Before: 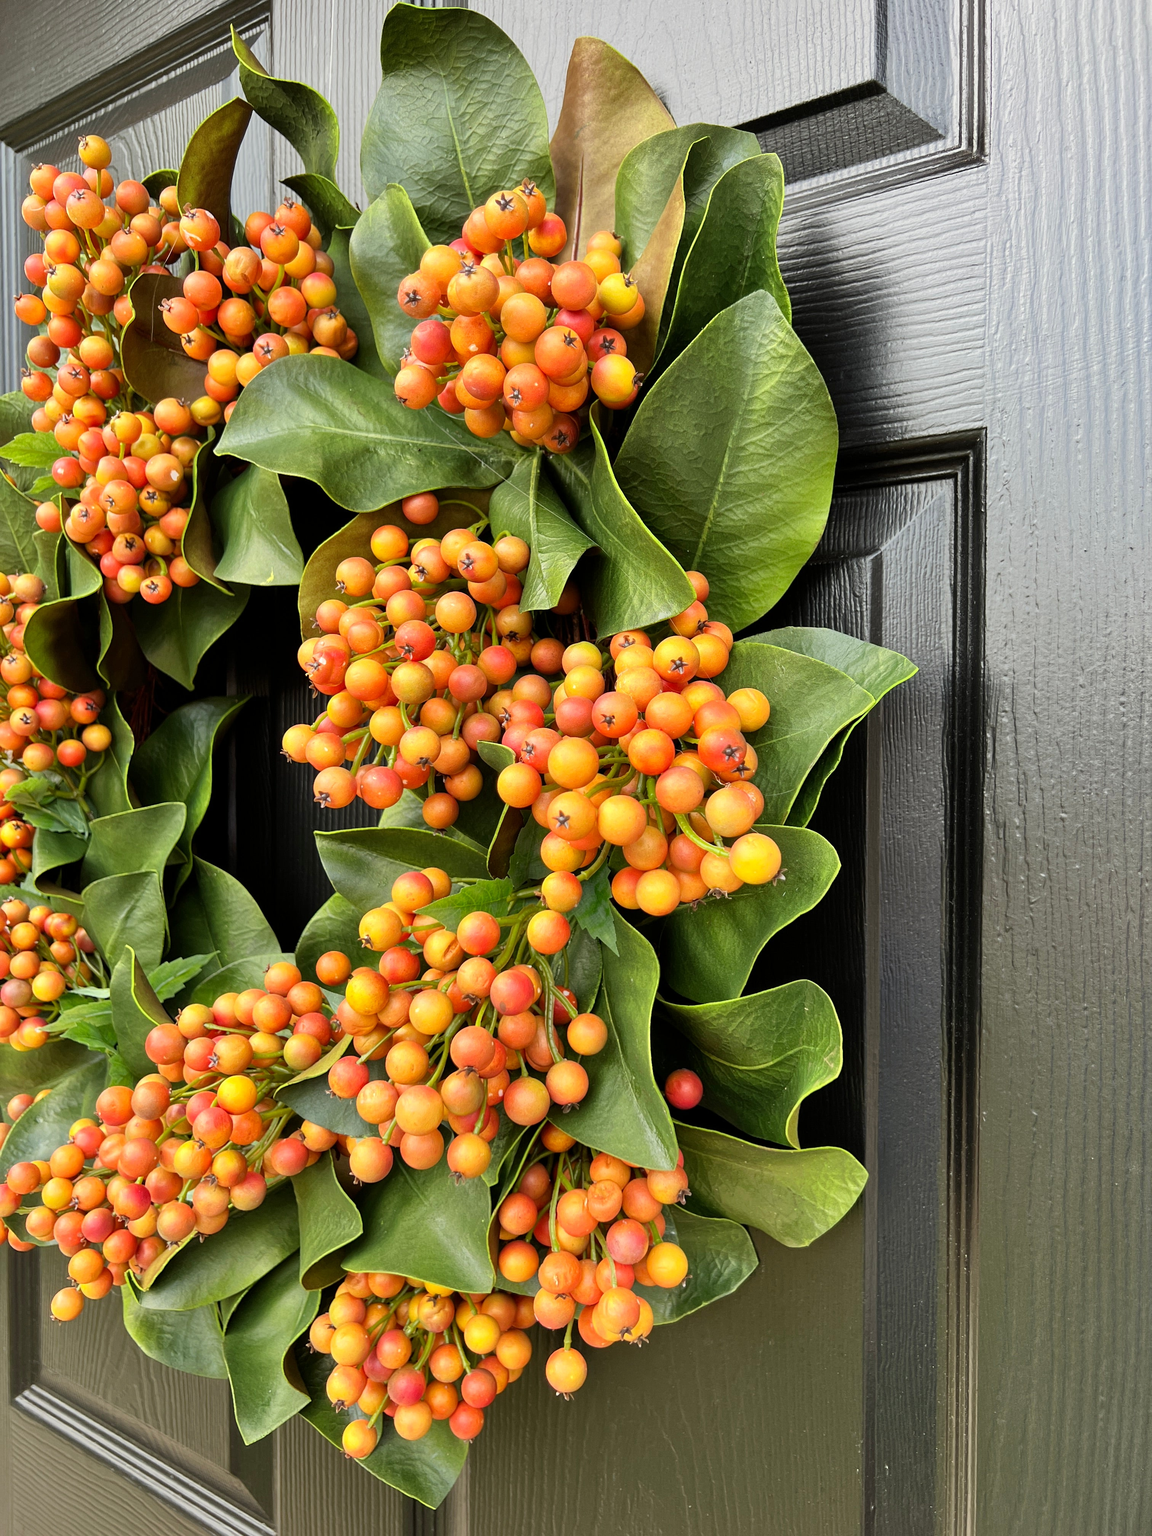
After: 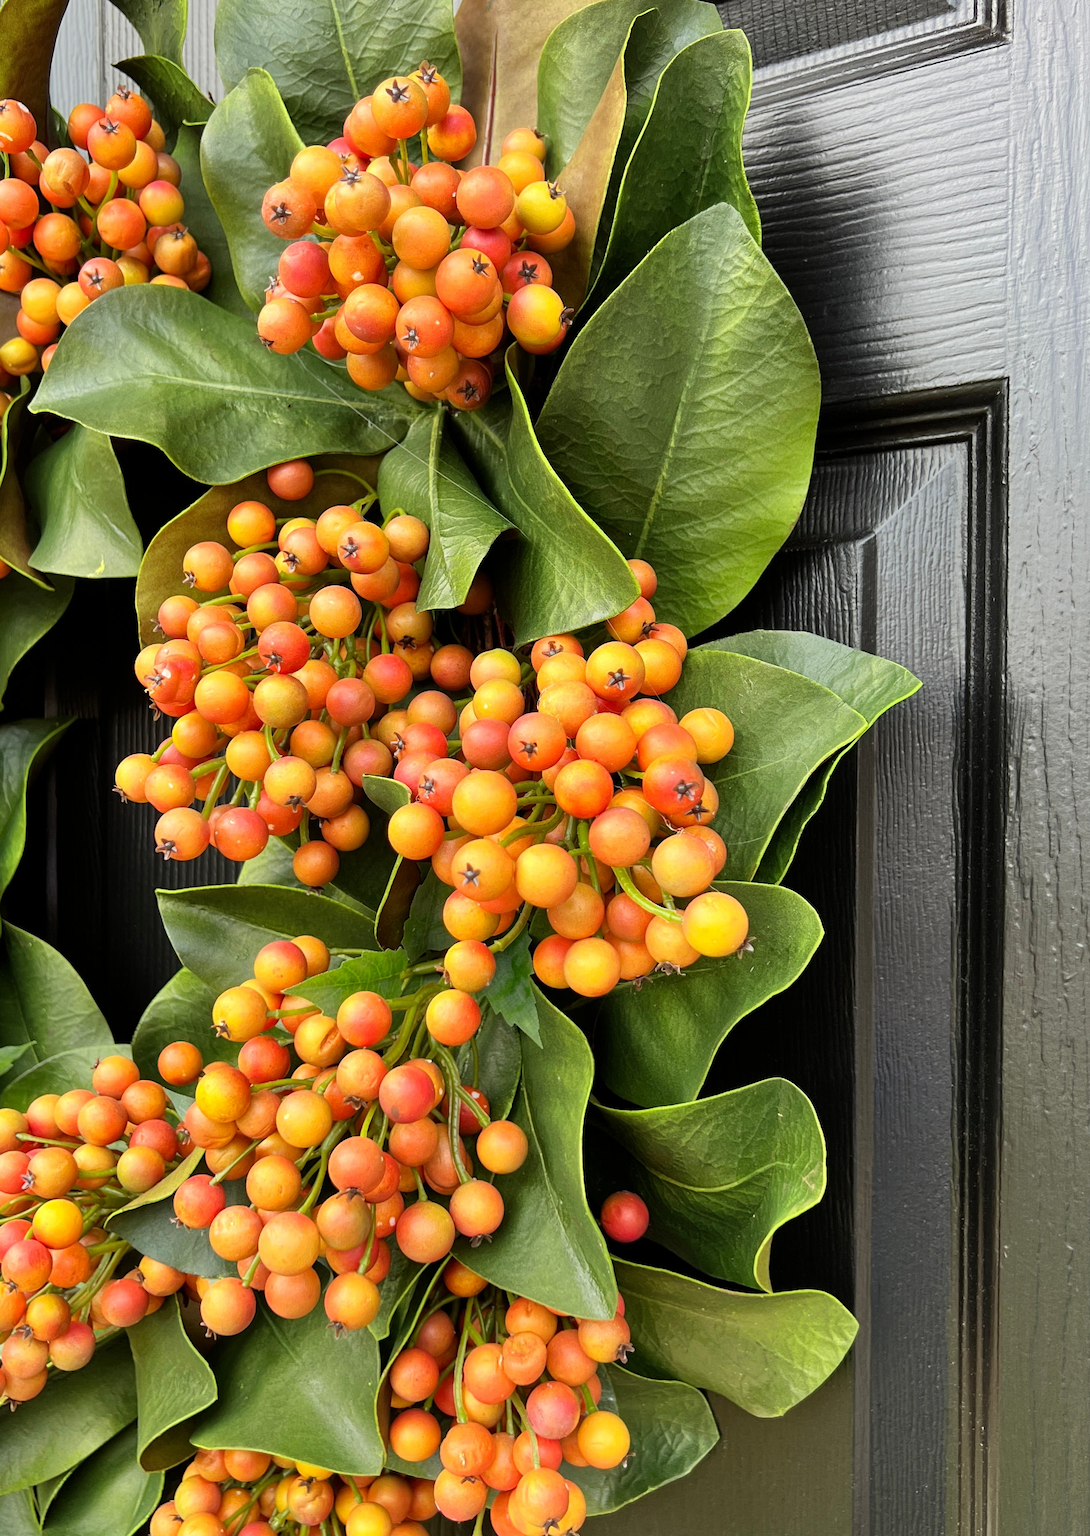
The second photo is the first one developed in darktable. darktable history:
crop: left 16.648%, top 8.497%, right 8.717%, bottom 12.678%
